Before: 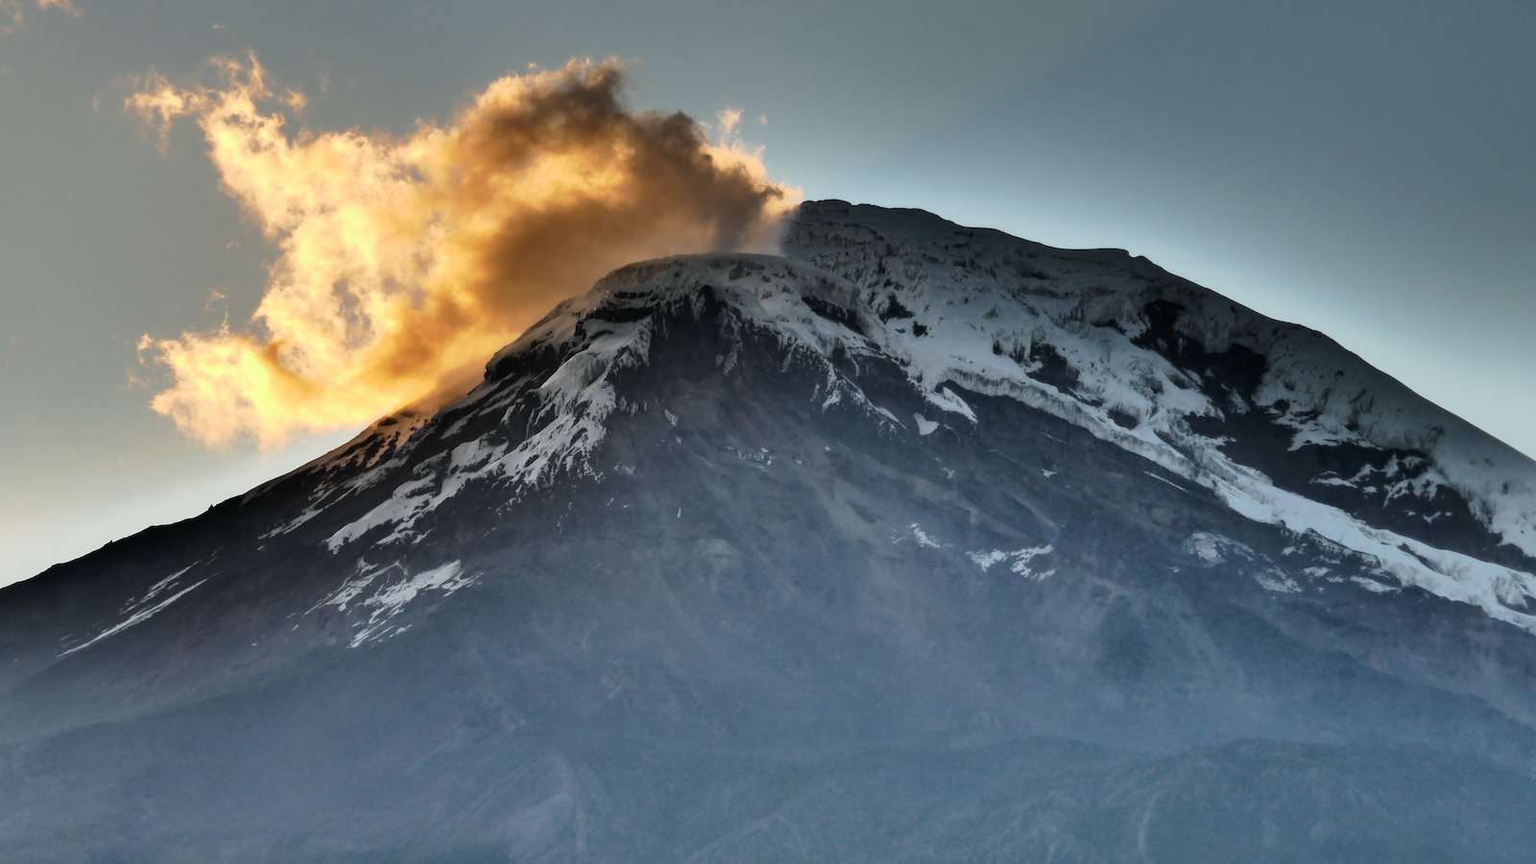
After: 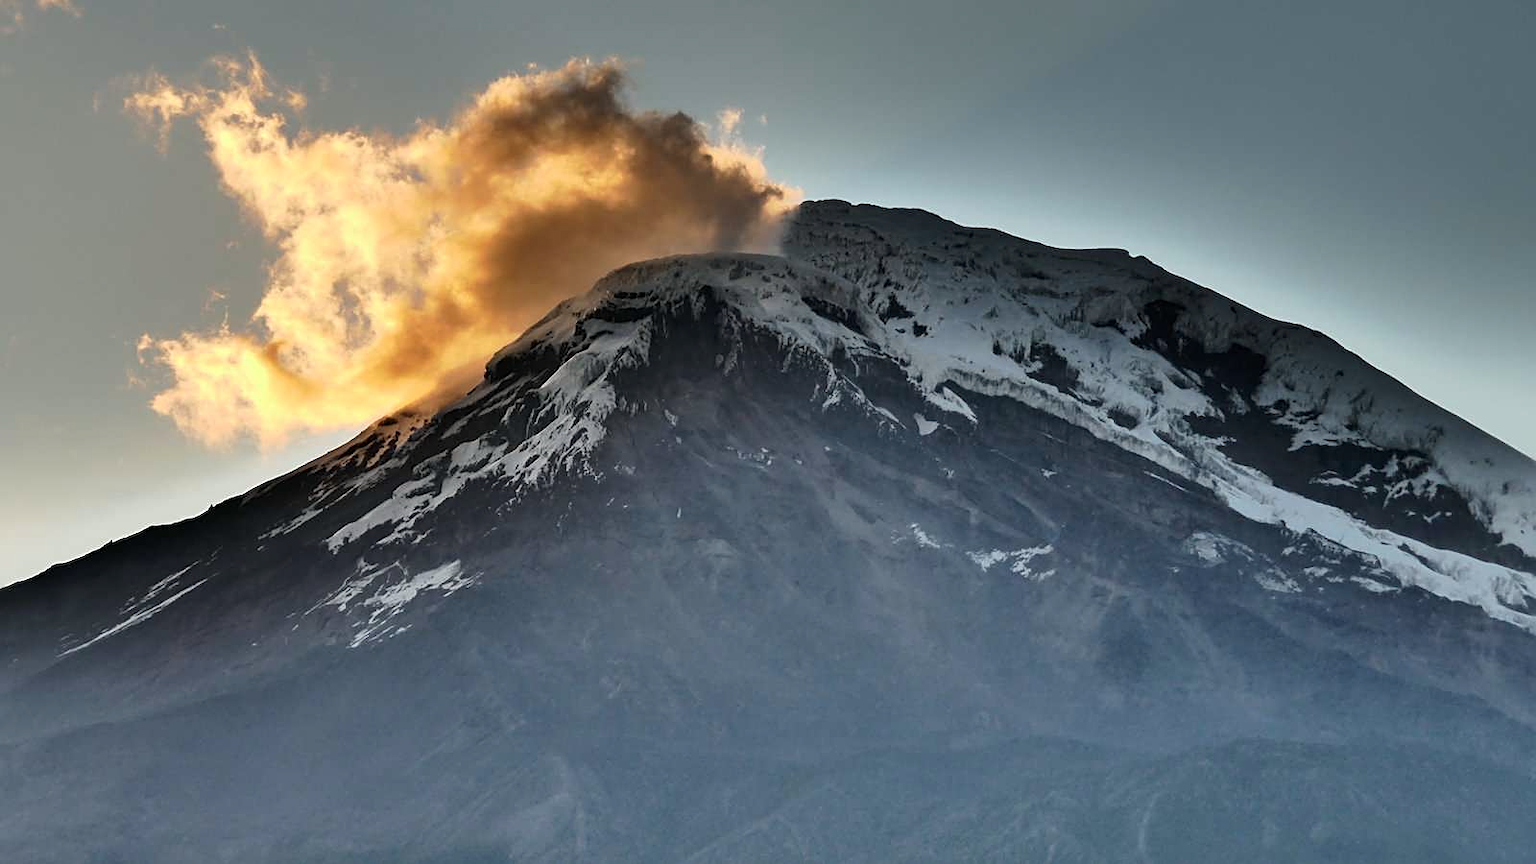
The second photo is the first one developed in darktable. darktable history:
contrast brightness saturation: saturation -0.04
sharpen: on, module defaults
white balance: red 1.009, blue 0.985
